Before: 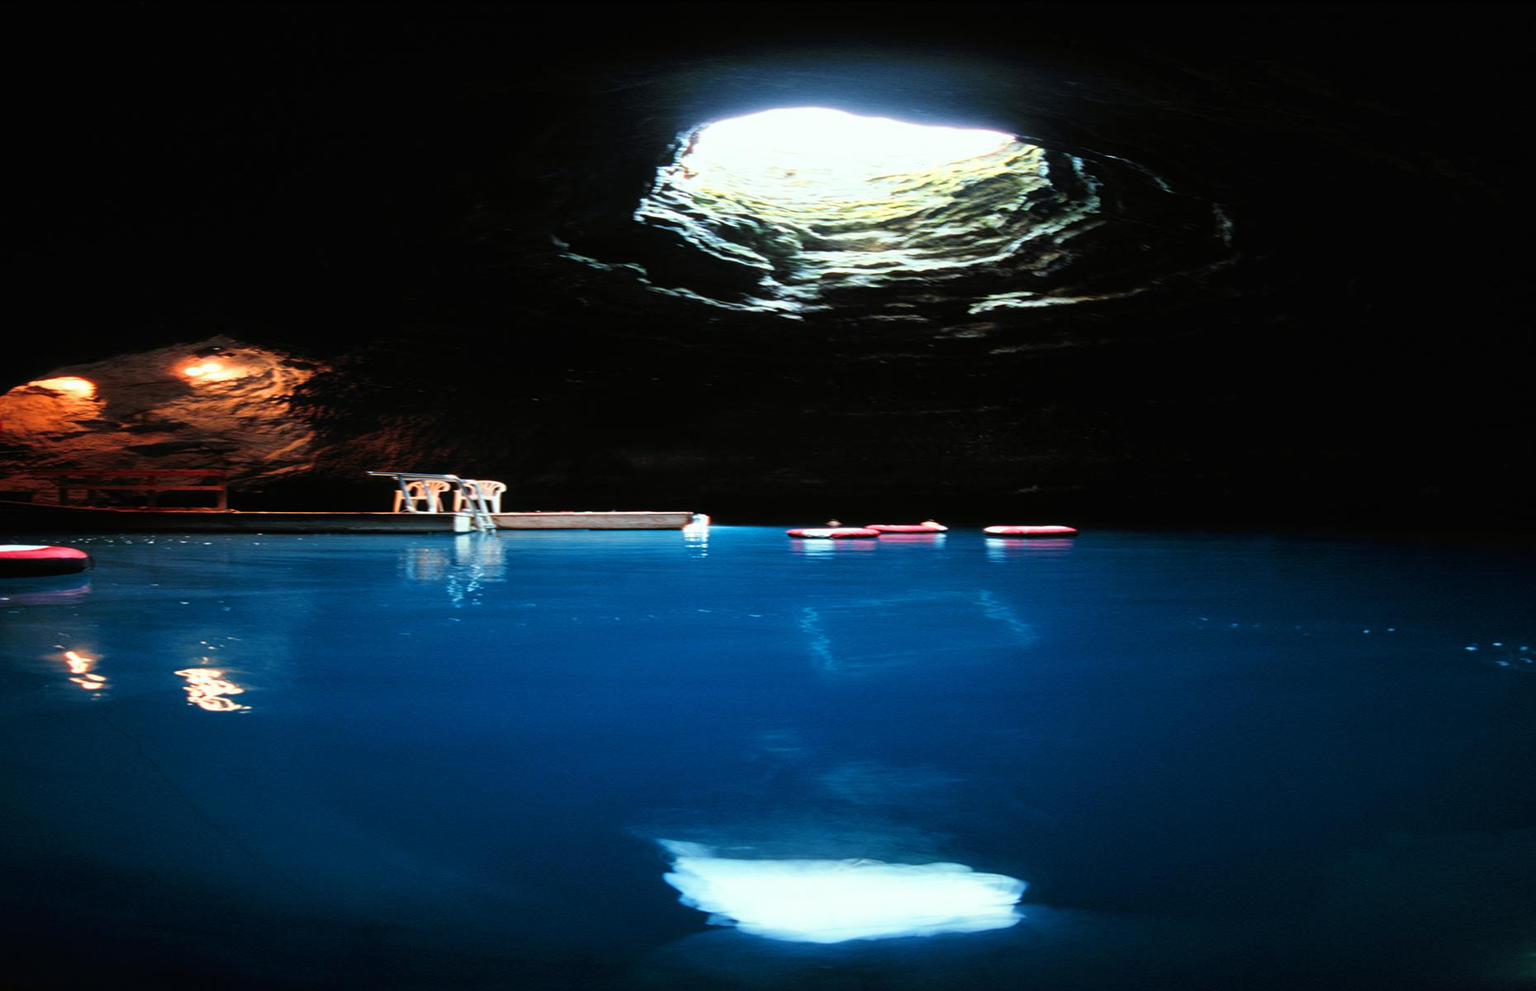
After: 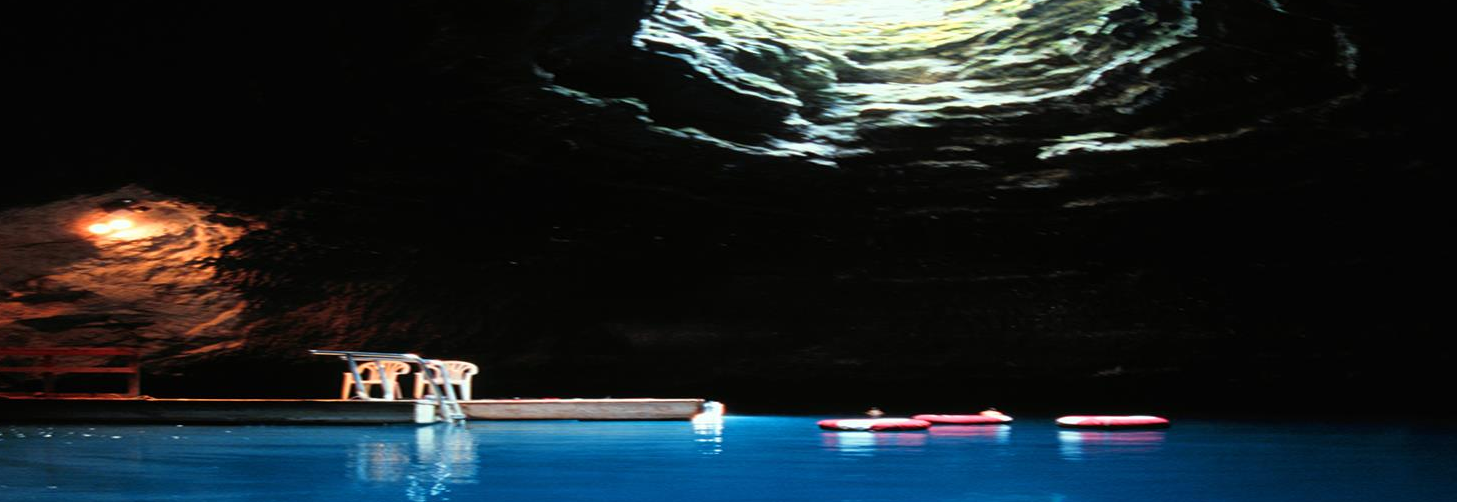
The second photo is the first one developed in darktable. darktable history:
crop: left 7.286%, top 18.457%, right 14.361%, bottom 39.65%
